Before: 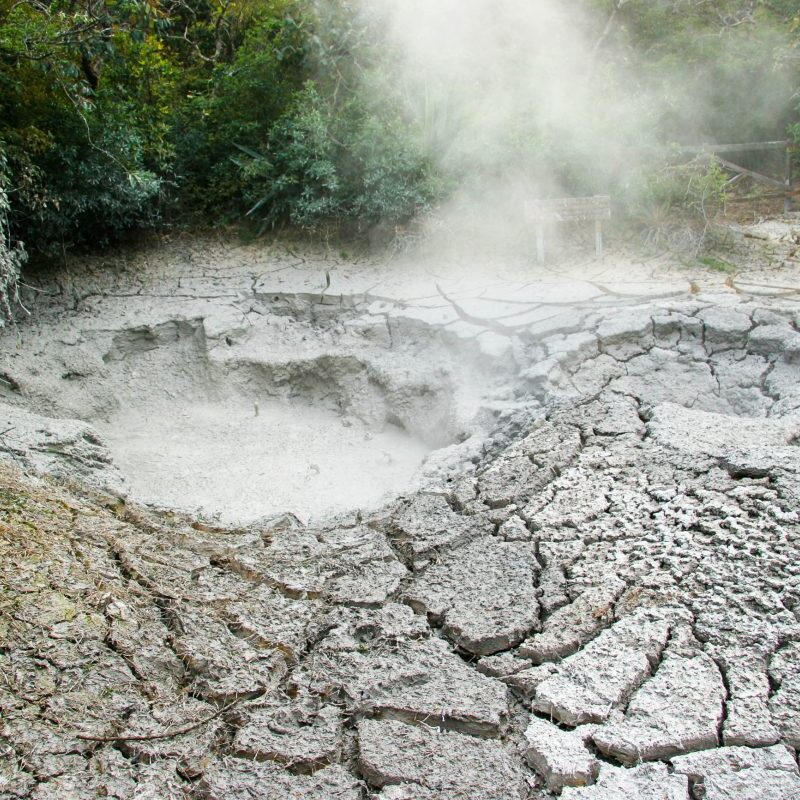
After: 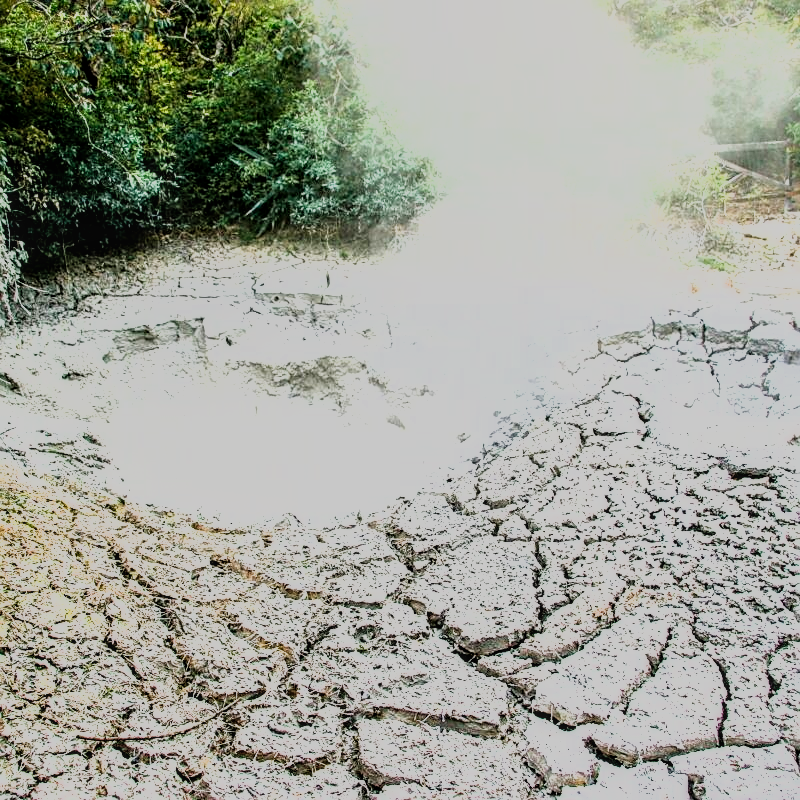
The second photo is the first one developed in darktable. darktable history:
local contrast: detail 130%
tone curve: curves: ch0 [(0, 0.023) (0.113, 0.084) (0.285, 0.301) (0.673, 0.796) (0.845, 0.932) (0.994, 0.971)]; ch1 [(0, 0) (0.456, 0.437) (0.498, 0.5) (0.57, 0.559) (0.631, 0.639) (1, 1)]; ch2 [(0, 0) (0.417, 0.44) (0.46, 0.453) (0.502, 0.507) (0.55, 0.57) (0.67, 0.712) (1, 1)], preserve colors none
filmic rgb: black relative exposure -12.99 EV, white relative exposure 4.04 EV, threshold 3.01 EV, target white luminance 85.032%, hardness 6.28, latitude 41.39%, contrast 0.853, shadows ↔ highlights balance 8.53%, enable highlight reconstruction true
color balance rgb: highlights gain › chroma 0.258%, highlights gain › hue 332°, perceptual saturation grading › global saturation 0.71%
contrast brightness saturation: contrast 0.109, saturation -0.167
velvia: on, module defaults
sharpen: on, module defaults
exposure: black level correction 0.004, exposure 0.413 EV, compensate exposure bias true, compensate highlight preservation false
